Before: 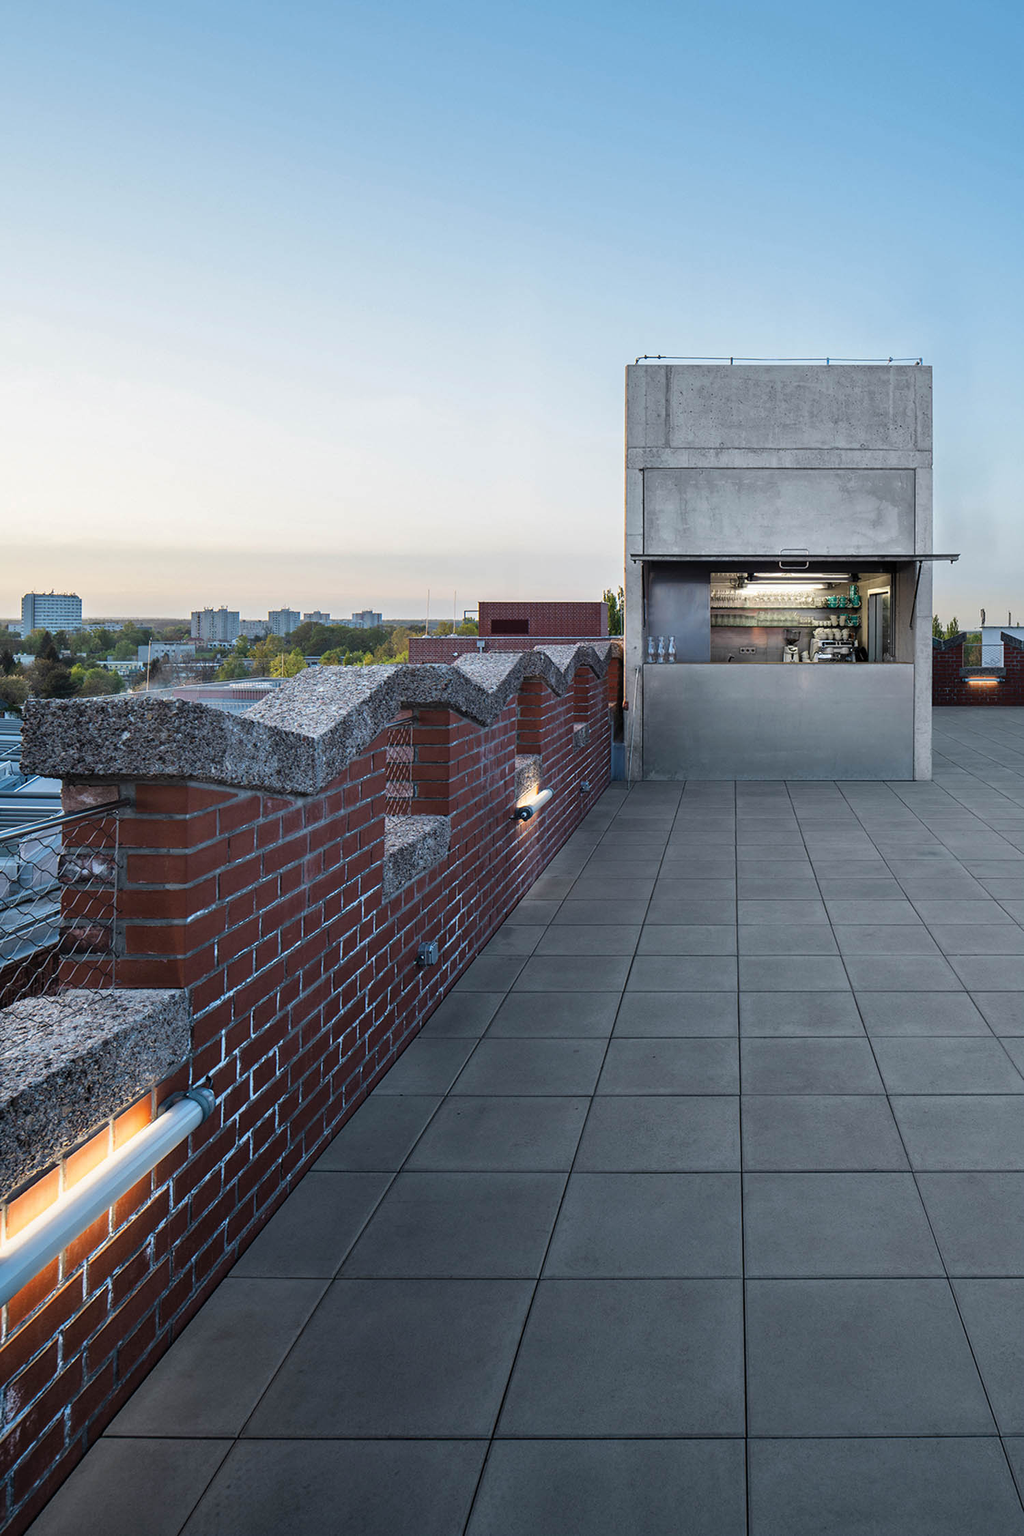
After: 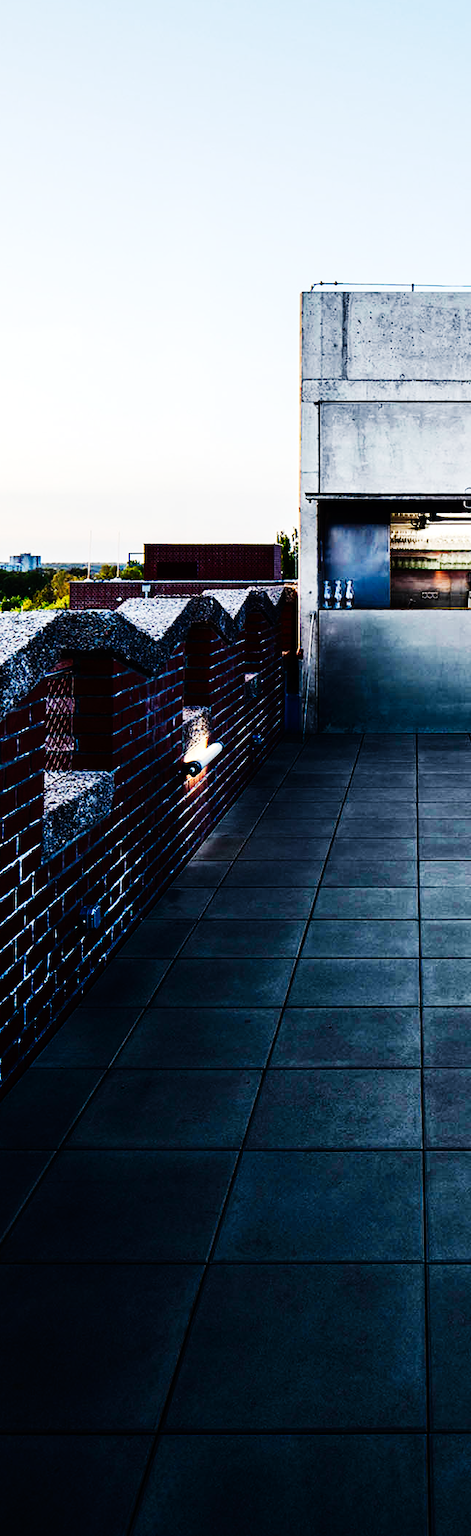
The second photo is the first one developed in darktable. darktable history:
contrast brightness saturation: contrast 0.245, brightness -0.223, saturation 0.145
haze removal: strength -0.042, compatibility mode true, adaptive false
tone curve: curves: ch0 [(0, 0) (0.16, 0.055) (0.506, 0.762) (1, 1.024)], preserve colors none
crop: left 33.536%, top 5.928%, right 23.125%
